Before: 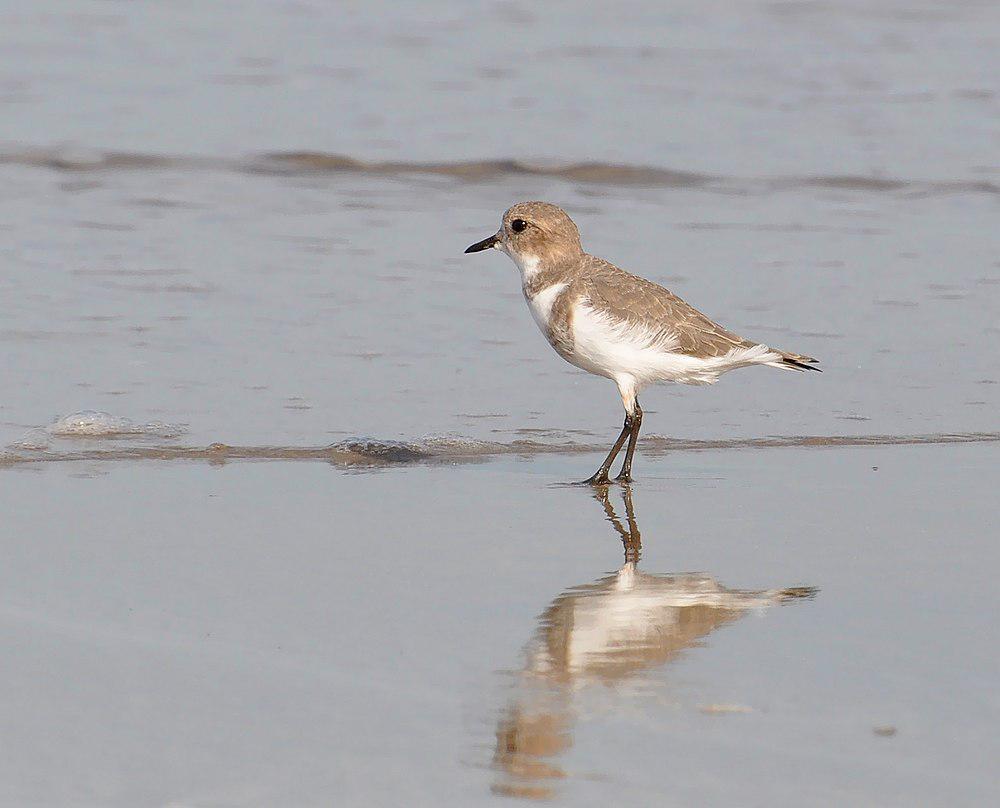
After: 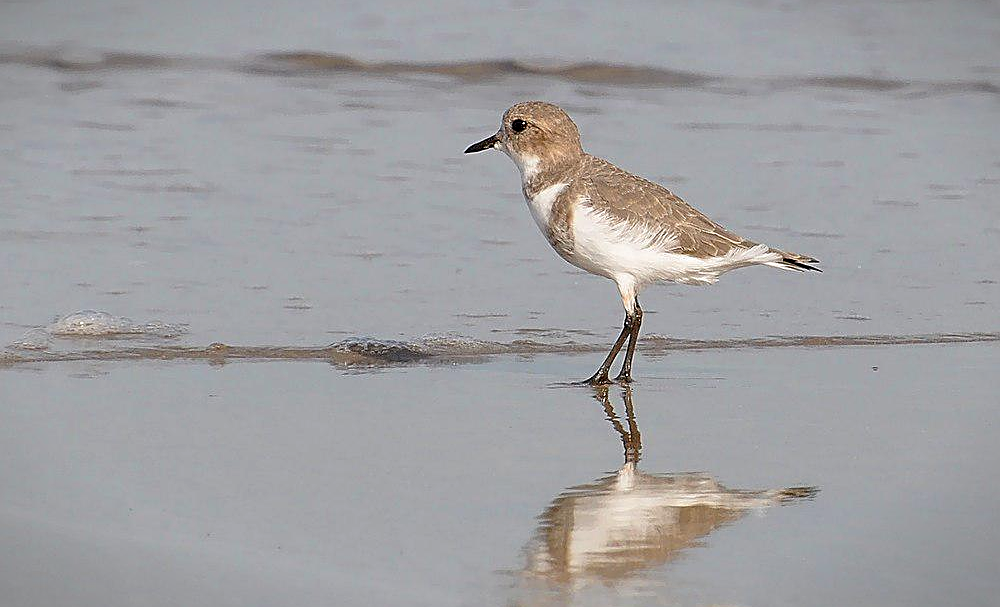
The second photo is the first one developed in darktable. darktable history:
sharpen: on, module defaults
local contrast: highlights 107%, shadows 98%, detail 119%, midtone range 0.2
crop and rotate: top 12.447%, bottom 12.404%
vignetting: fall-off start 99.36%, fall-off radius 65.22%, automatic ratio true
exposure: black level correction 0.002, exposure -0.103 EV, compensate highlight preservation false
